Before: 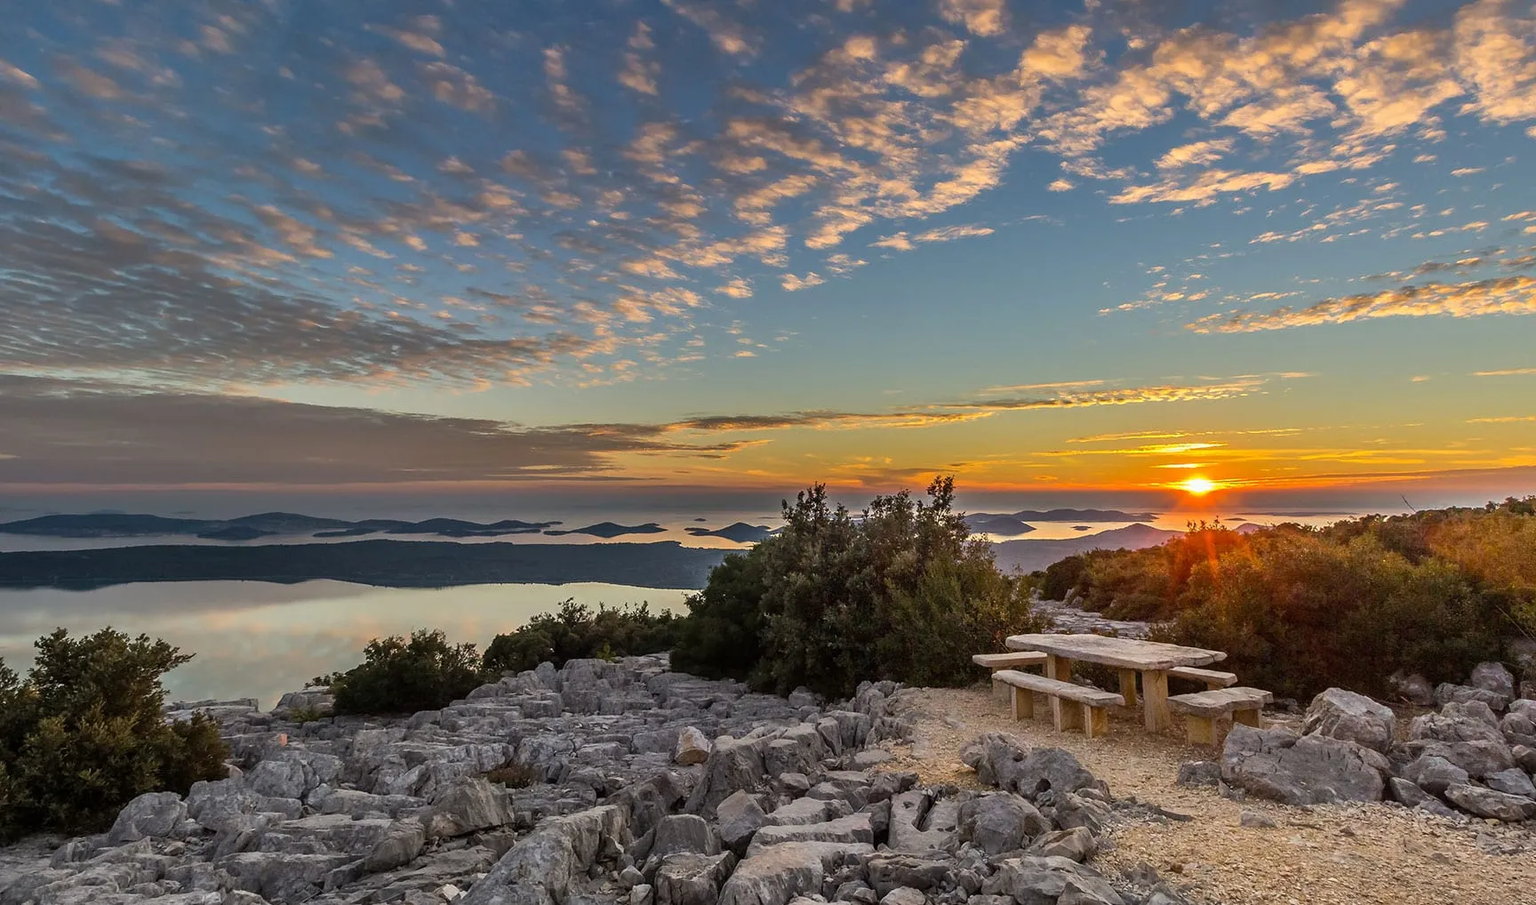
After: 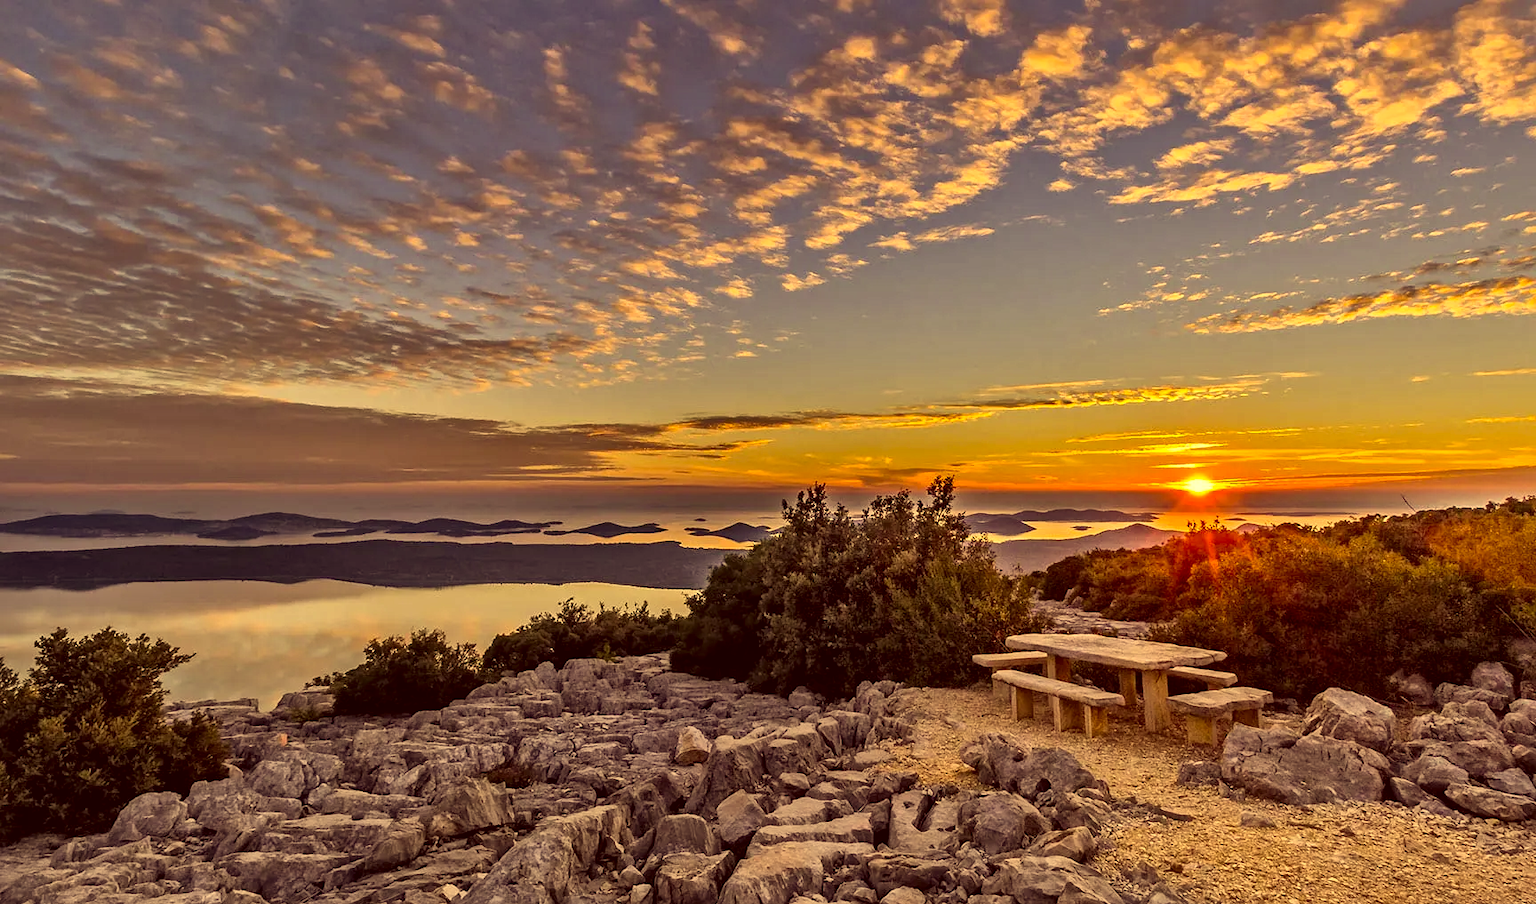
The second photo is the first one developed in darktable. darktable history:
local contrast: mode bilateral grid, contrast 19, coarseness 19, detail 163%, midtone range 0.2
color correction: highlights a* 9.98, highlights b* 39.05, shadows a* 14.64, shadows b* 3.16
